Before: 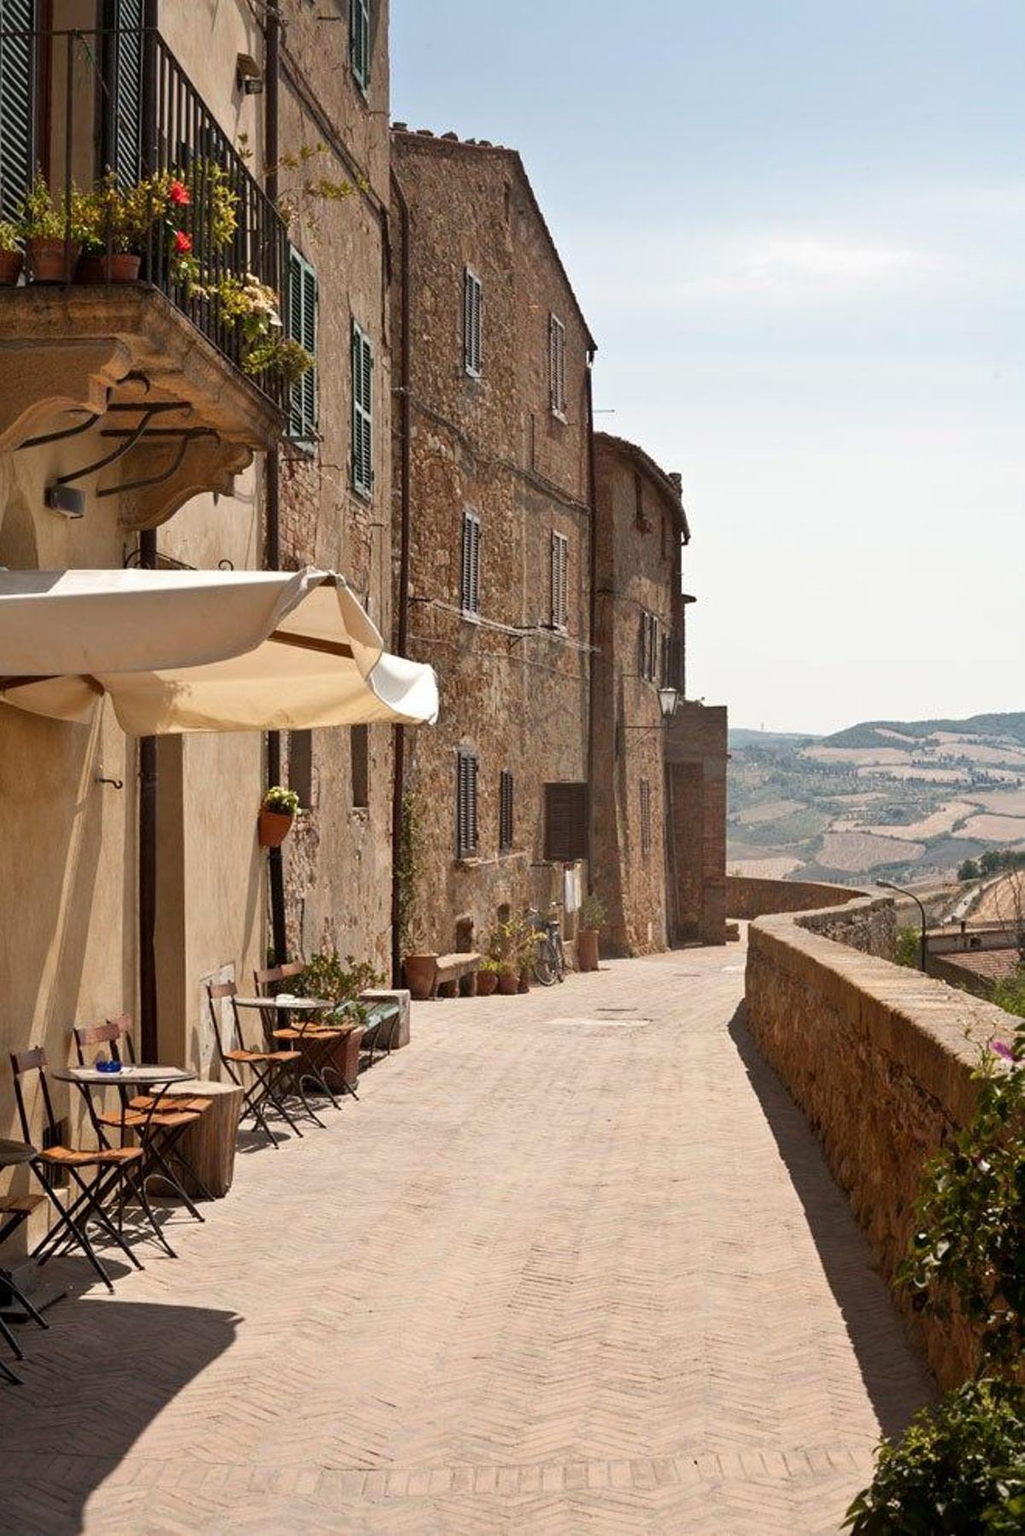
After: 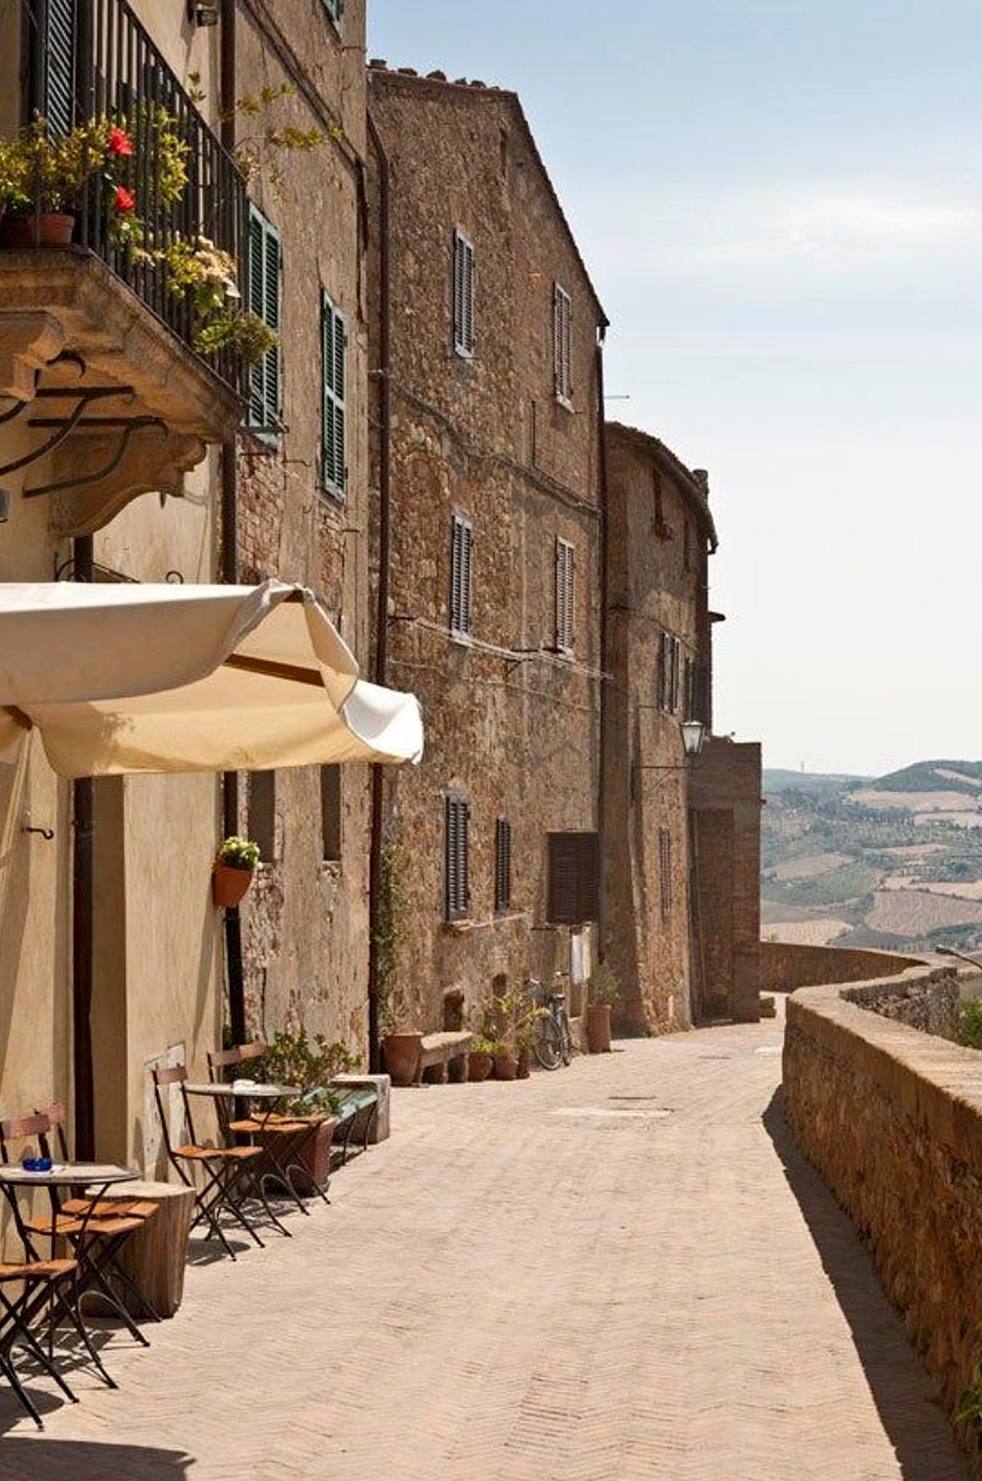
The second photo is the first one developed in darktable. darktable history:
crop and rotate: left 7.568%, top 4.708%, right 10.524%, bottom 12.917%
haze removal: adaptive false
